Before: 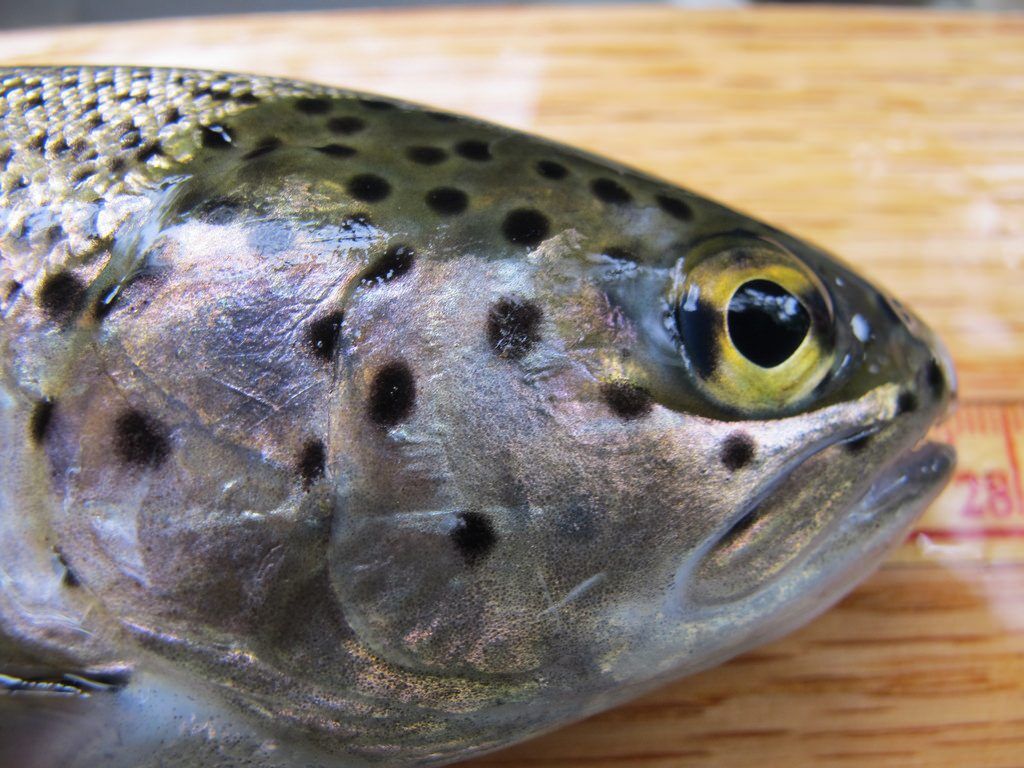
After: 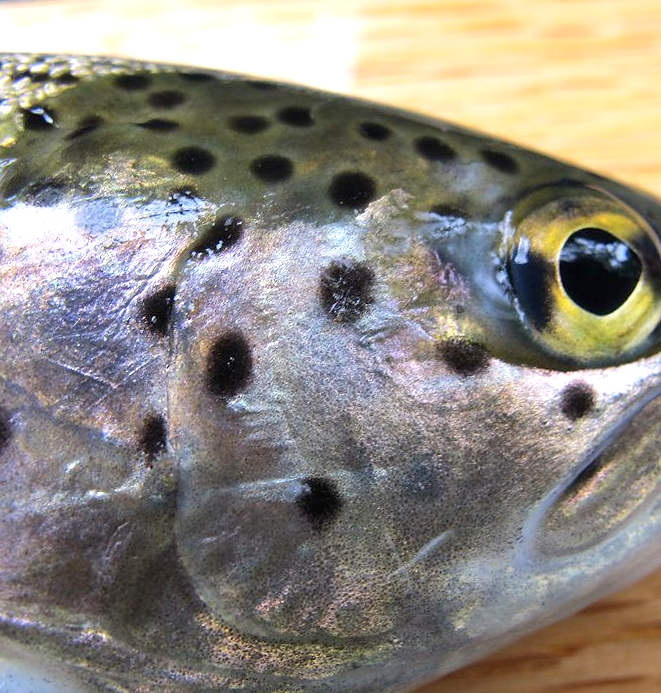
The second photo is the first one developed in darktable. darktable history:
crop and rotate: left 15.055%, right 18.278%
sharpen: radius 1, threshold 1
exposure: black level correction 0.001, exposure 0.5 EV, compensate exposure bias true, compensate highlight preservation false
rotate and perspective: rotation -3.52°, crop left 0.036, crop right 0.964, crop top 0.081, crop bottom 0.919
